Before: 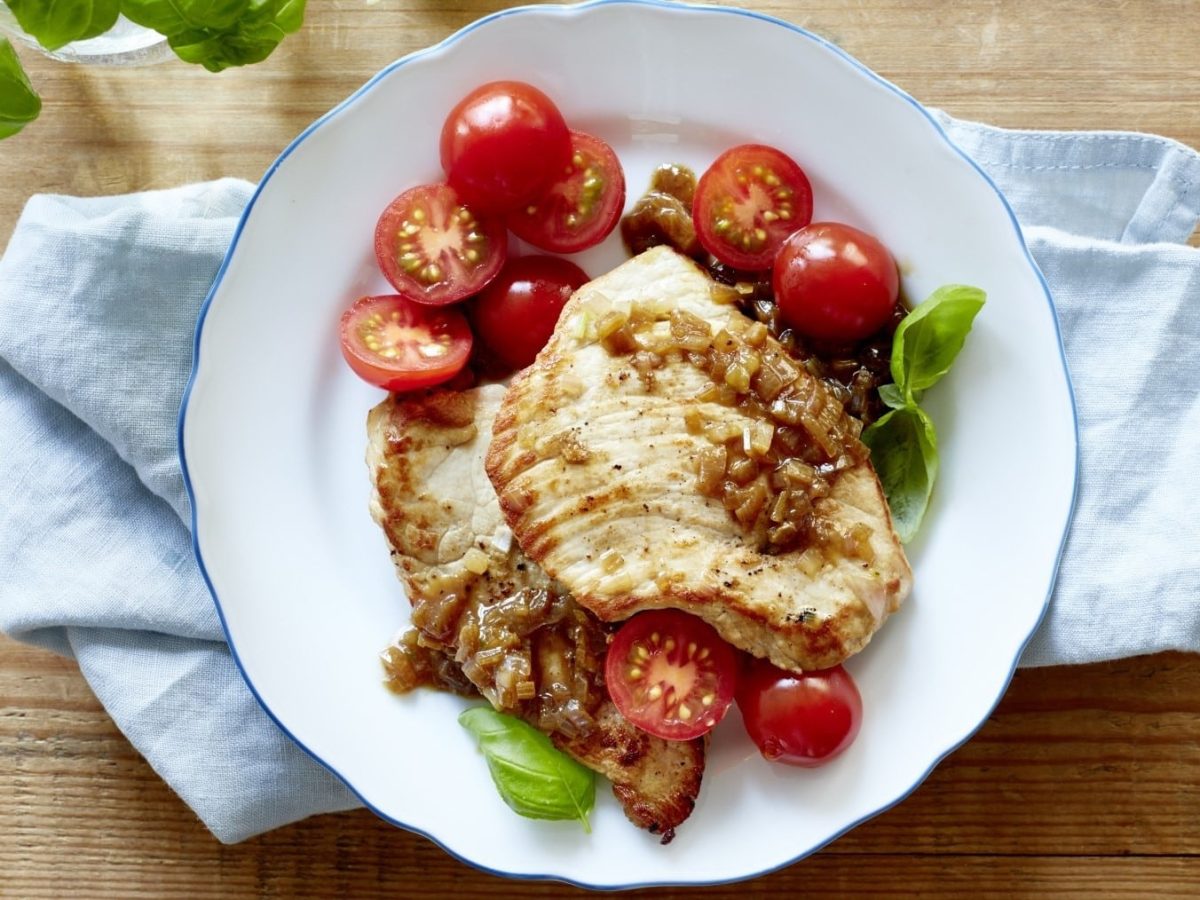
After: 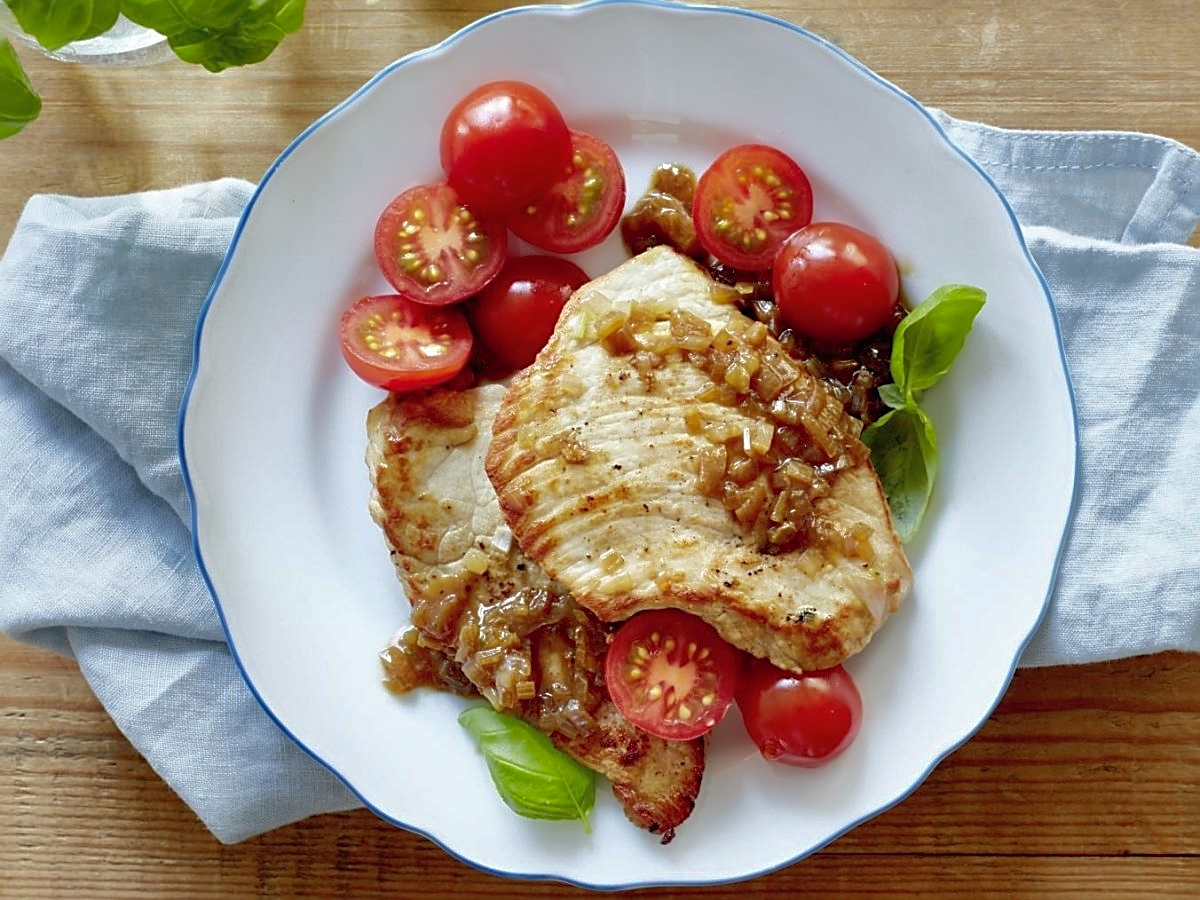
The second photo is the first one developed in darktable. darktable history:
sharpen: on, module defaults
tone equalizer: on, module defaults
shadows and highlights: highlights -59.68
